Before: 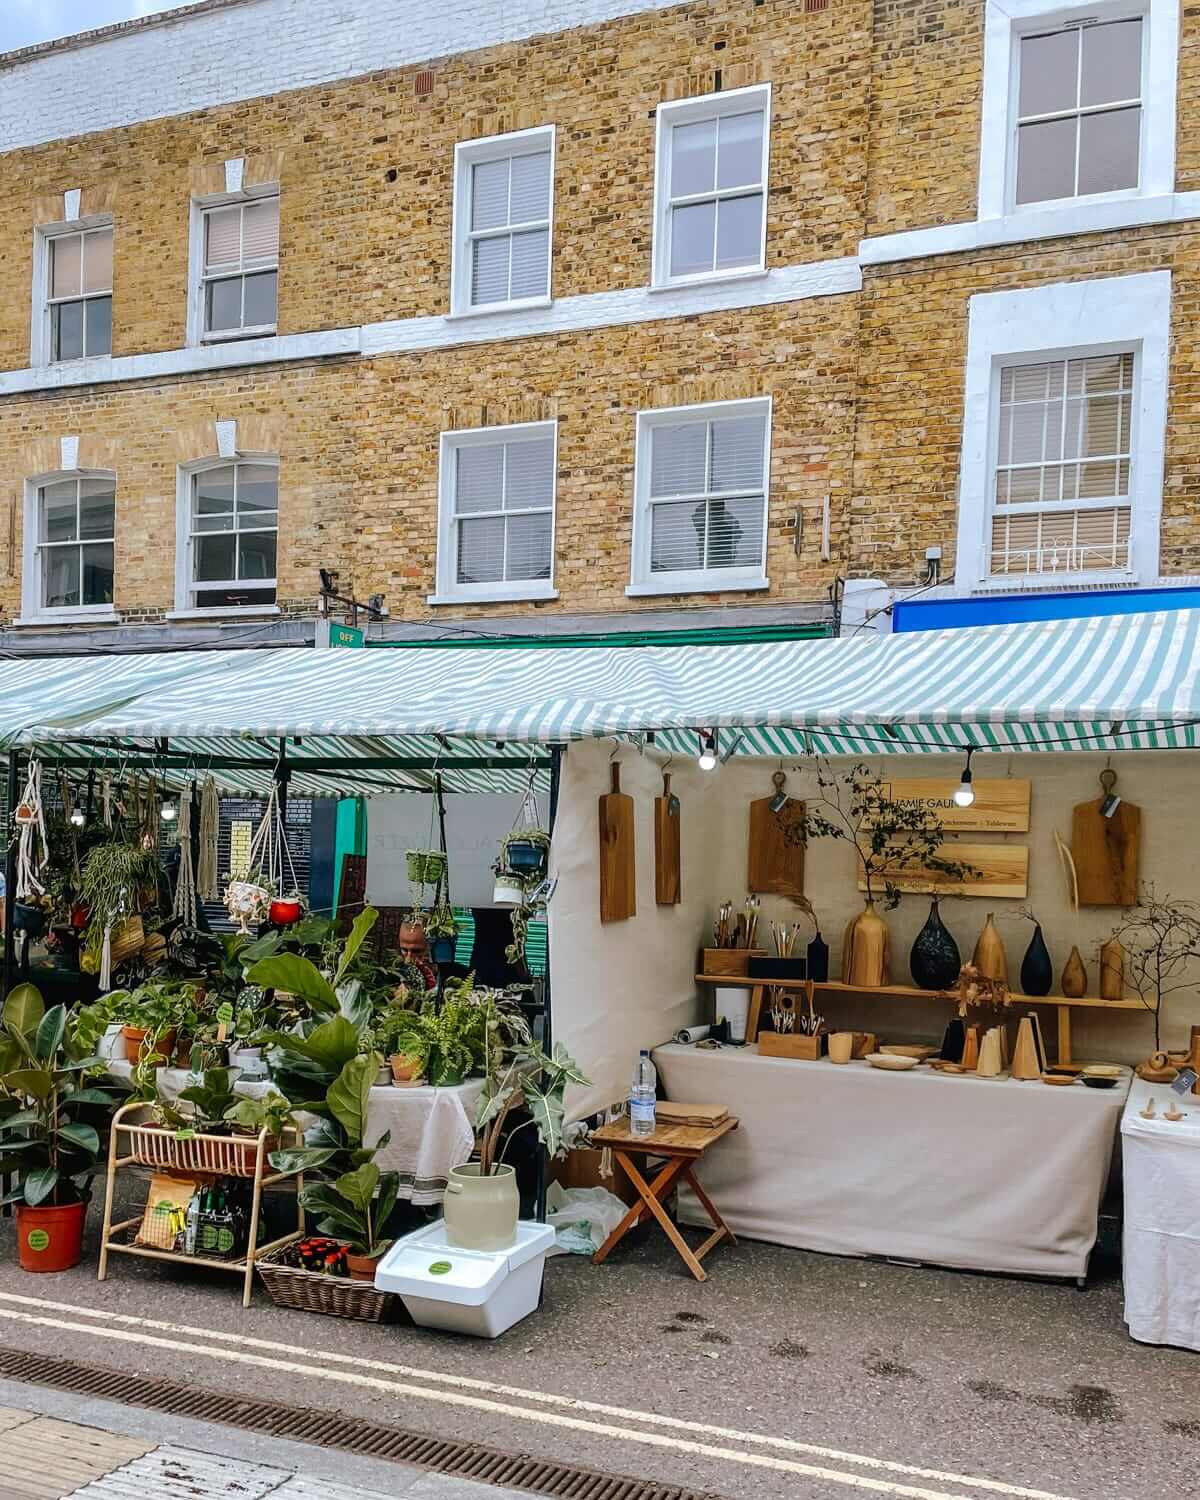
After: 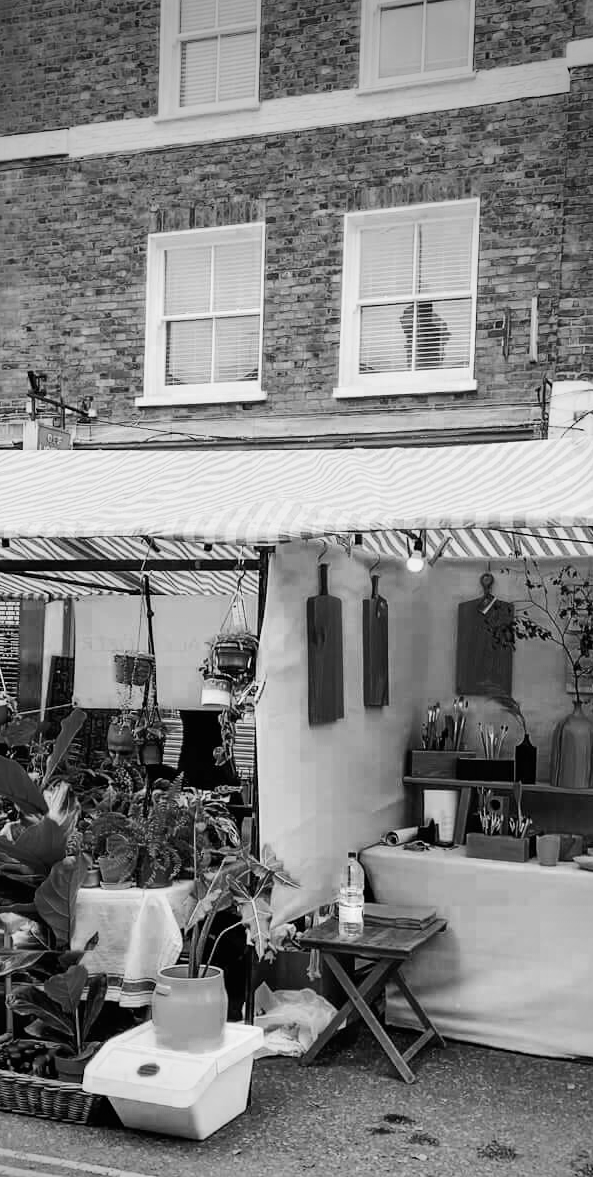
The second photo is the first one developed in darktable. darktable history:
tone equalizer: -8 EV 1 EV, -7 EV 1 EV, -6 EV 1 EV, -5 EV 1 EV, -4 EV 1 EV, -3 EV 0.75 EV, -2 EV 0.5 EV, -1 EV 0.25 EV
sharpen: radius 2.883, amount 0.868, threshold 47.523
contrast brightness saturation: saturation -0.1
crop and rotate: angle 0.02°, left 24.353%, top 13.219%, right 26.156%, bottom 8.224%
vignetting: fall-off start 64.63%, center (-0.034, 0.148), width/height ratio 0.881
sigmoid: skew -0.2, preserve hue 0%, red attenuation 0.1, red rotation 0.035, green attenuation 0.1, green rotation -0.017, blue attenuation 0.15, blue rotation -0.052, base primaries Rec2020
shadows and highlights: radius 44.78, white point adjustment 6.64, compress 79.65%, highlights color adjustment 78.42%, soften with gaussian
color zones: curves: ch0 [(0.287, 0.048) (0.493, 0.484) (0.737, 0.816)]; ch1 [(0, 0) (0.143, 0) (0.286, 0) (0.429, 0) (0.571, 0) (0.714, 0) (0.857, 0)]
